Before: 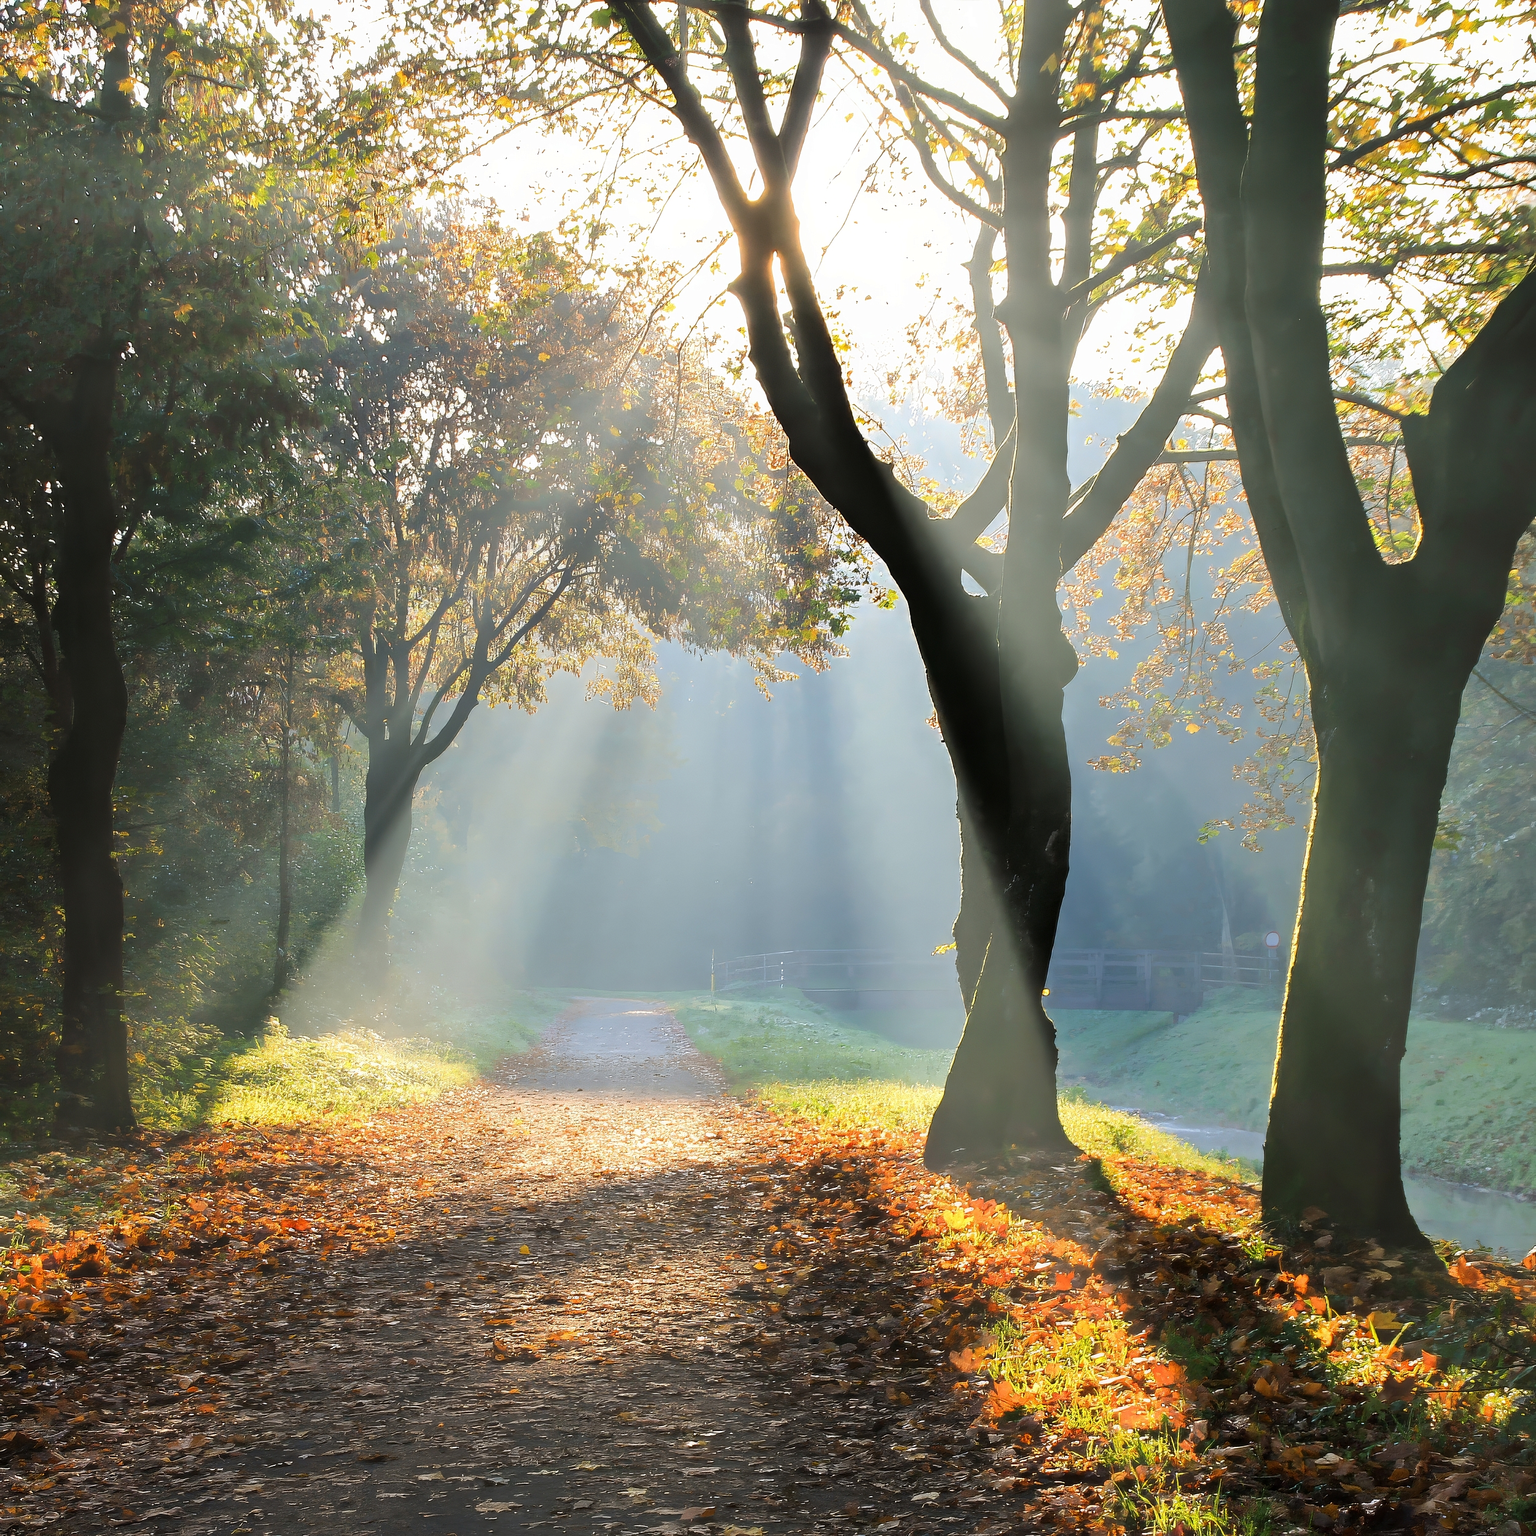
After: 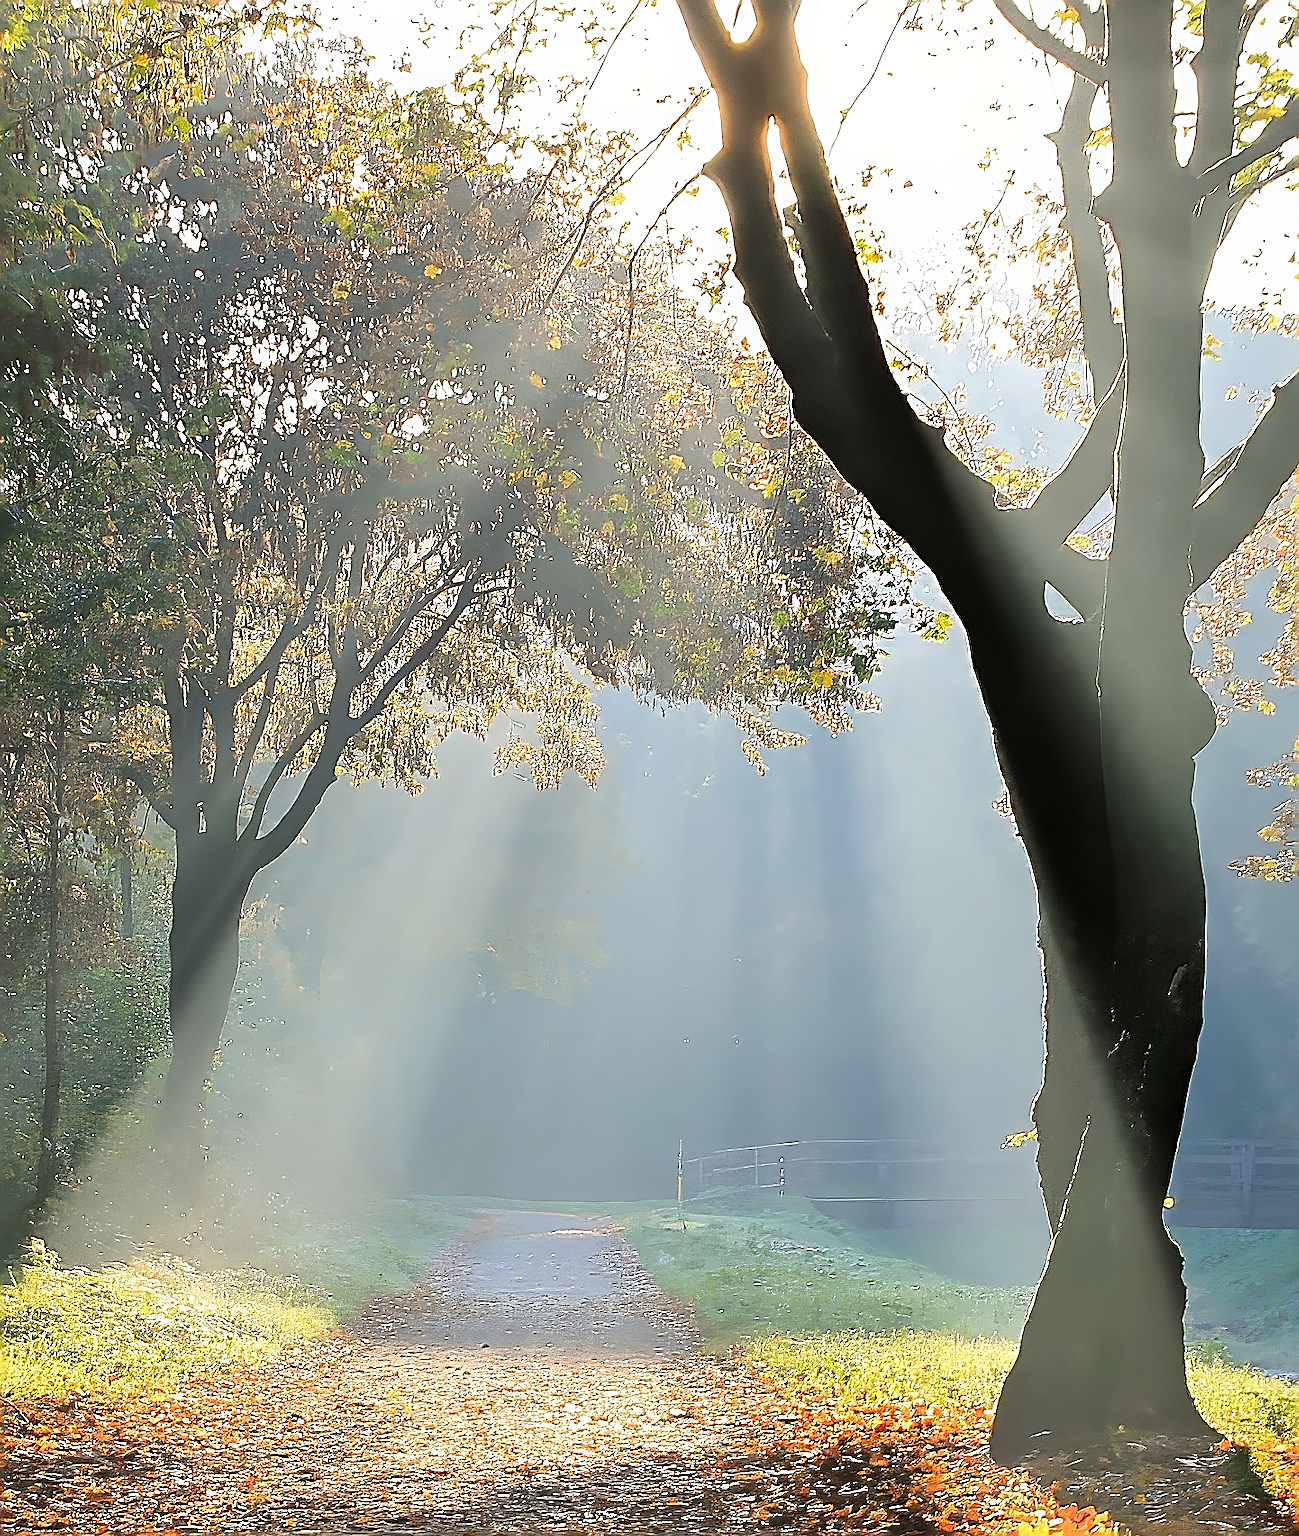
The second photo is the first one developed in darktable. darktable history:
crop: left 16.202%, top 11.208%, right 26.045%, bottom 20.557%
sharpen: amount 1.861
